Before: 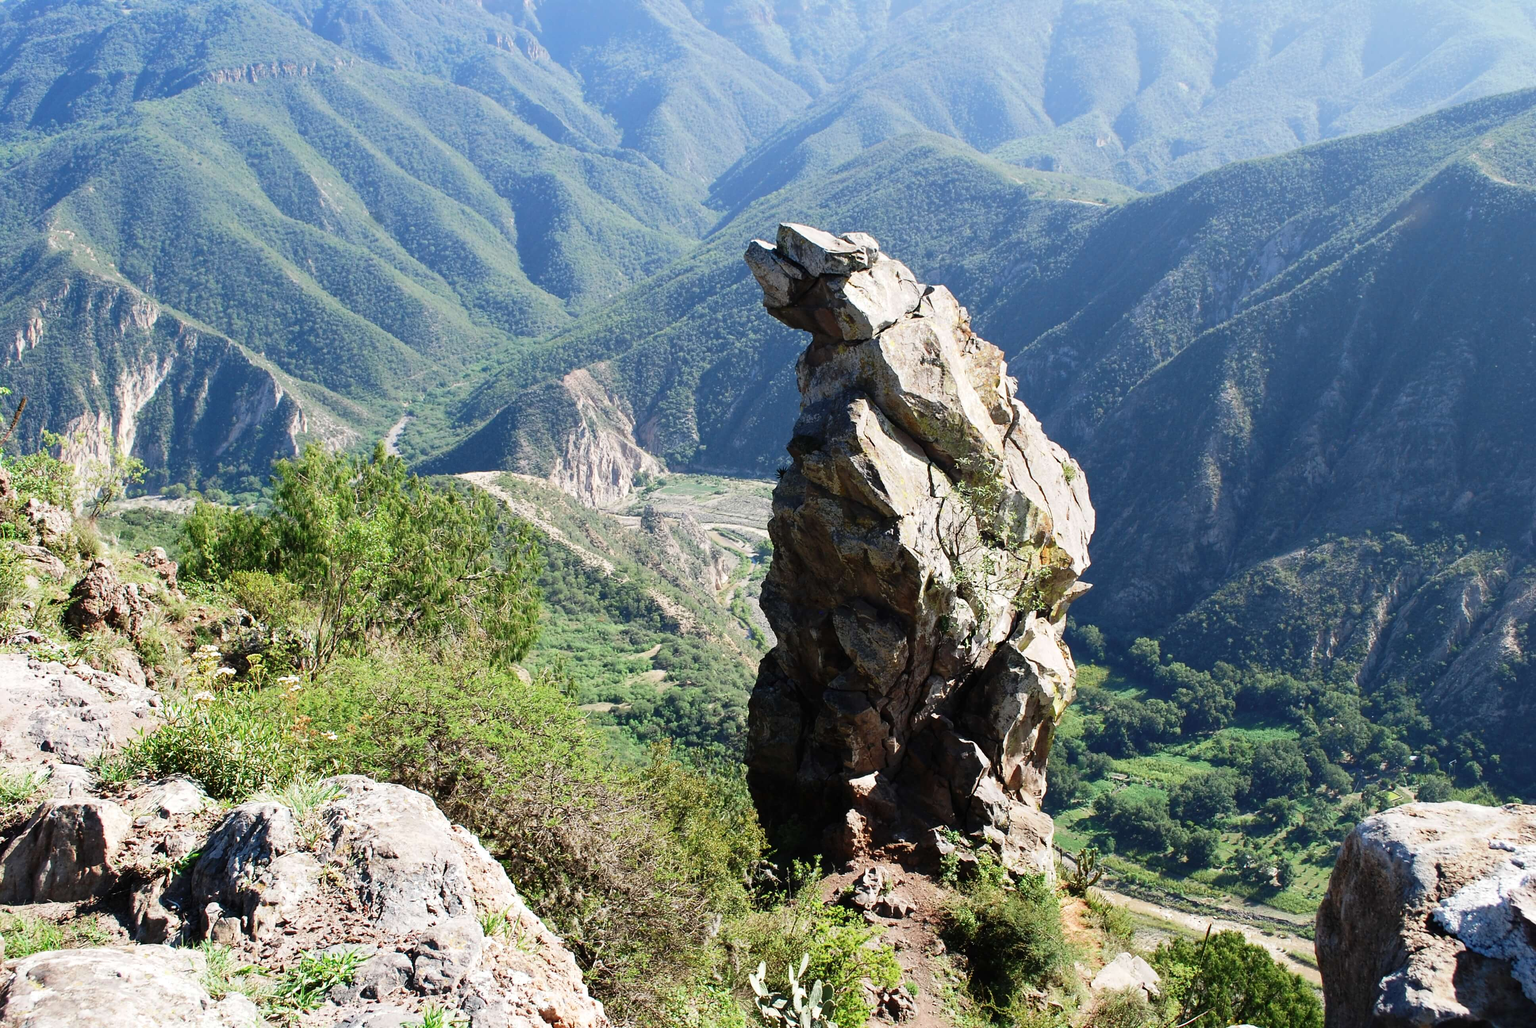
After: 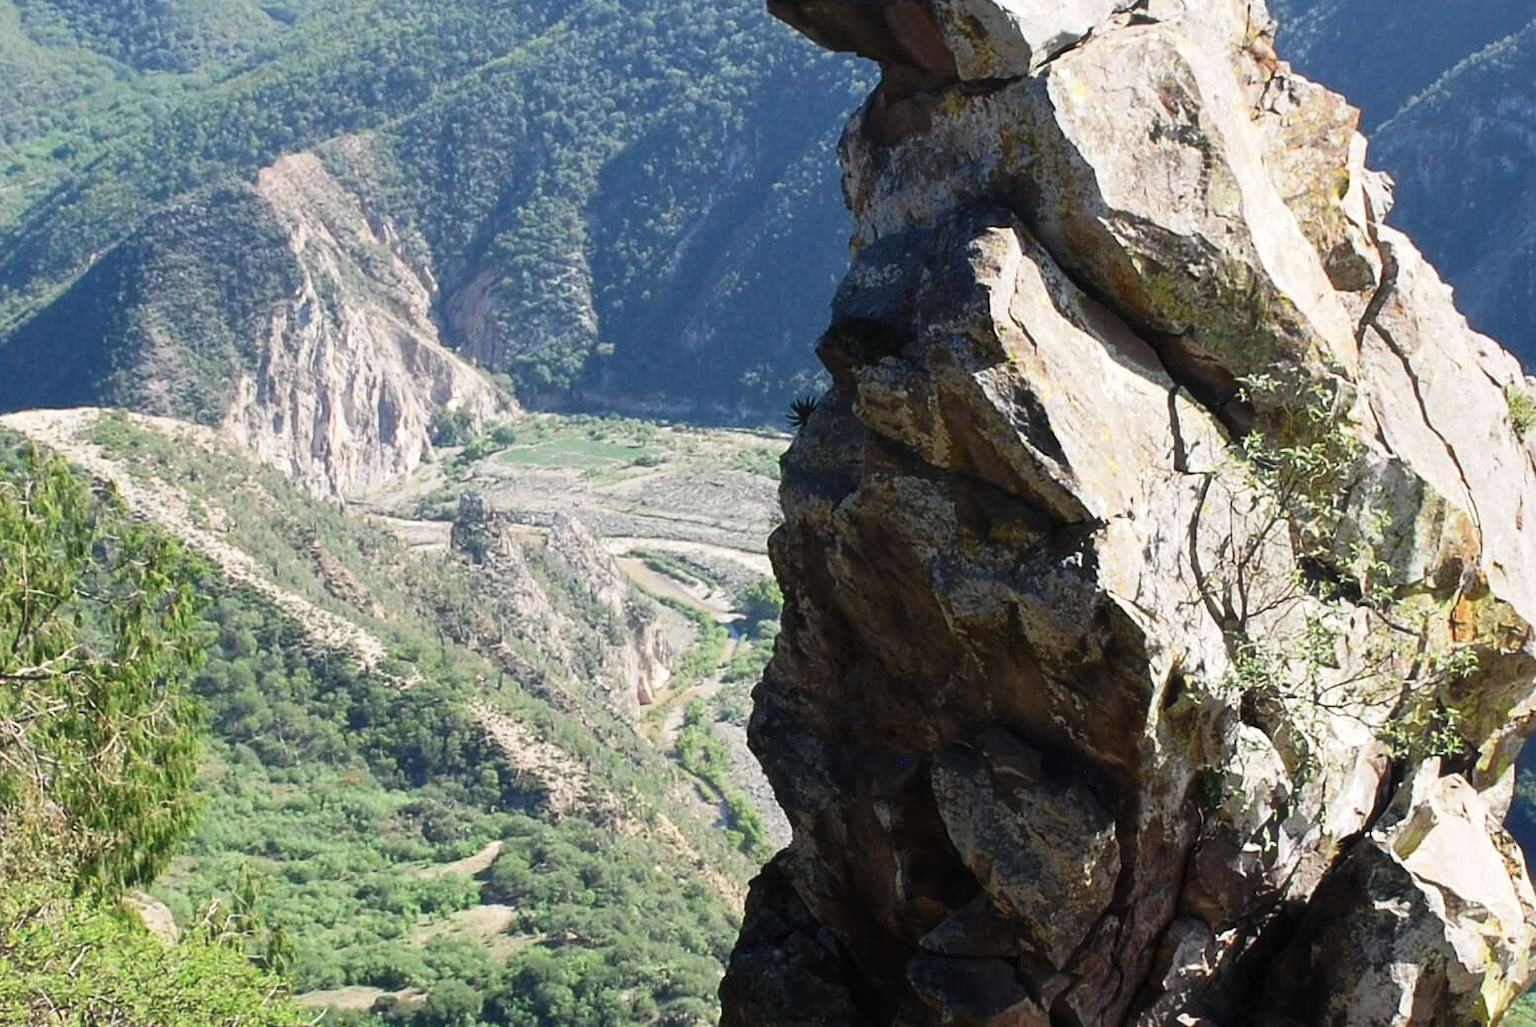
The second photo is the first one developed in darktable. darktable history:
crop: left 30%, top 30%, right 30%, bottom 30%
haze removal: strength -0.05
tone equalizer: on, module defaults
